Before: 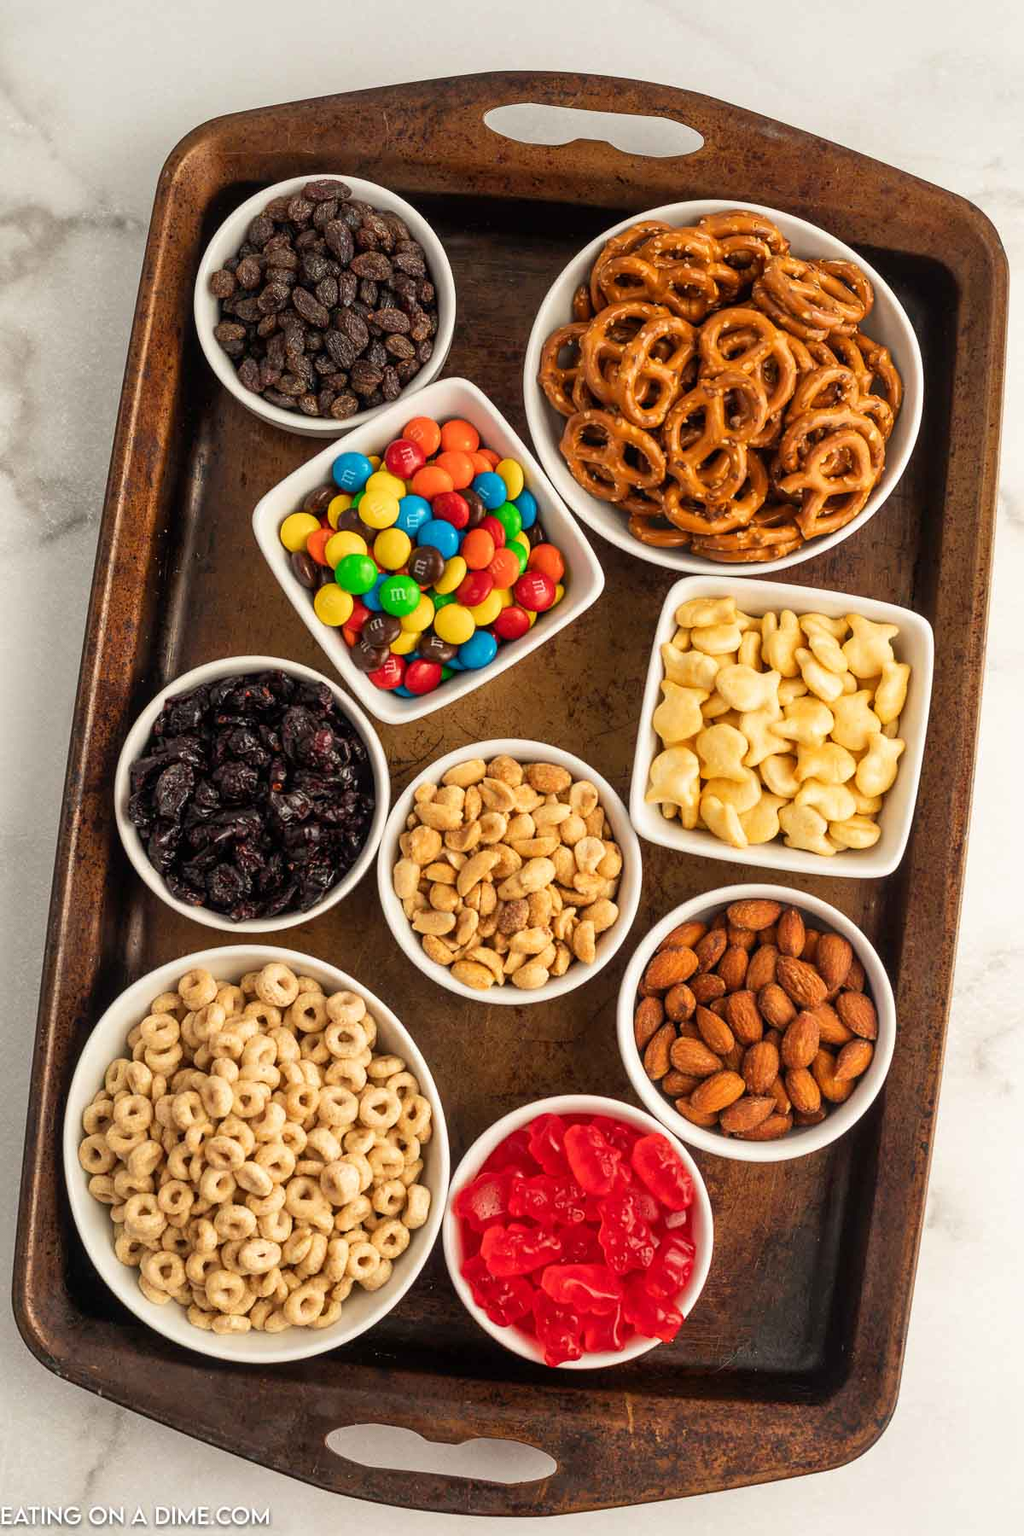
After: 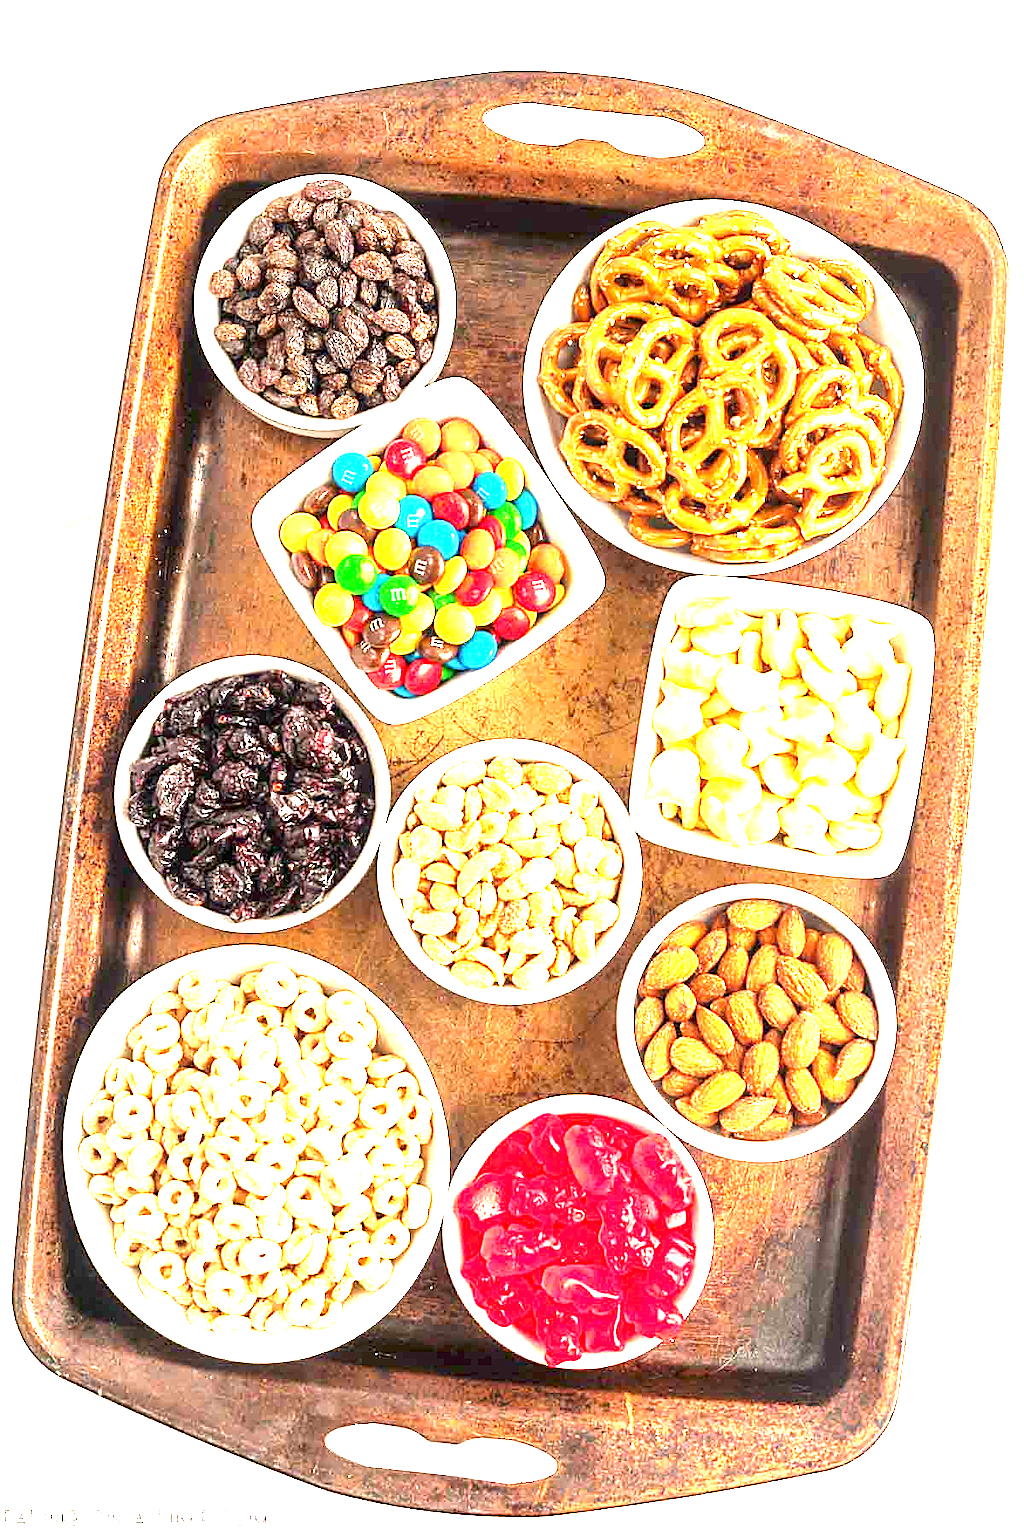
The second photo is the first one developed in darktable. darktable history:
exposure: exposure 3.084 EV, compensate highlight preservation false
sharpen: on, module defaults
